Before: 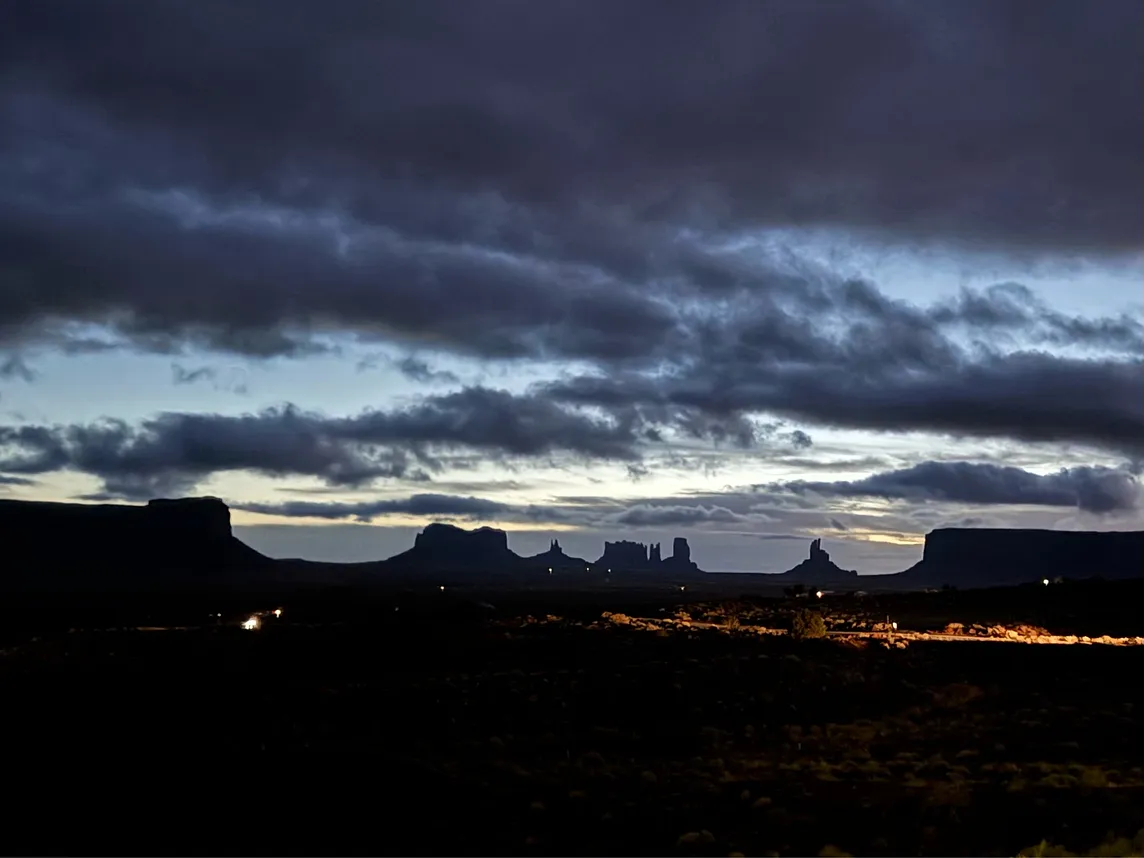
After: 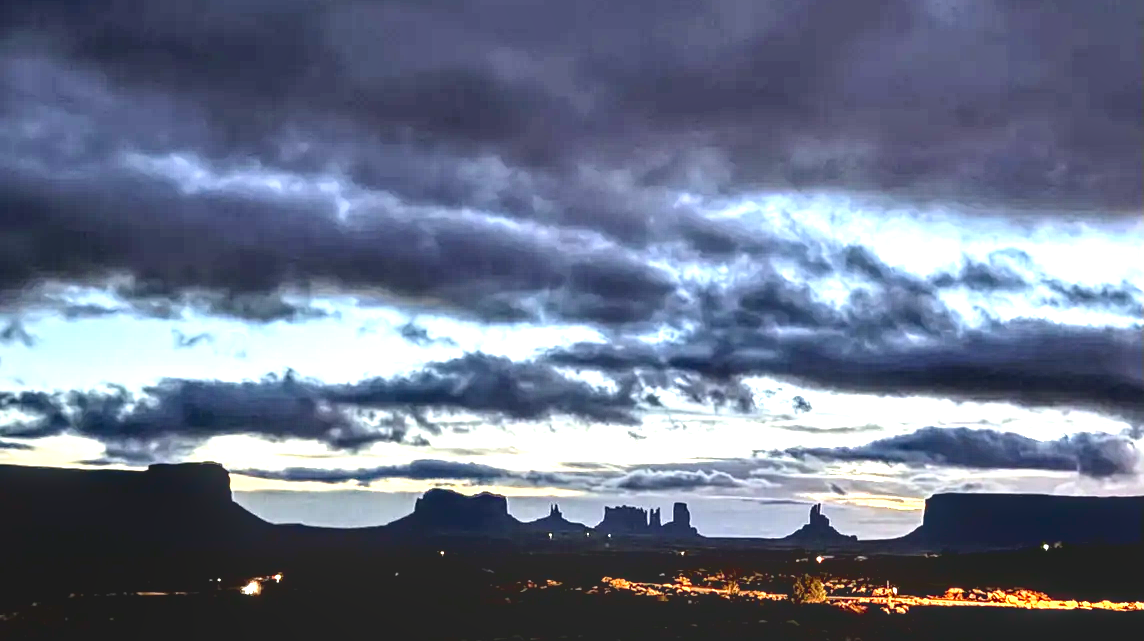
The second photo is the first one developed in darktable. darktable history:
contrast brightness saturation: contrast 0.137
local contrast: highlights 5%, shadows 4%, detail 133%
contrast equalizer: octaves 7, y [[0.6 ×6], [0.55 ×6], [0 ×6], [0 ×6], [0 ×6]]
exposure: black level correction 0.001, exposure 1.399 EV, compensate highlight preservation false
crop: top 4.101%, bottom 21.105%
